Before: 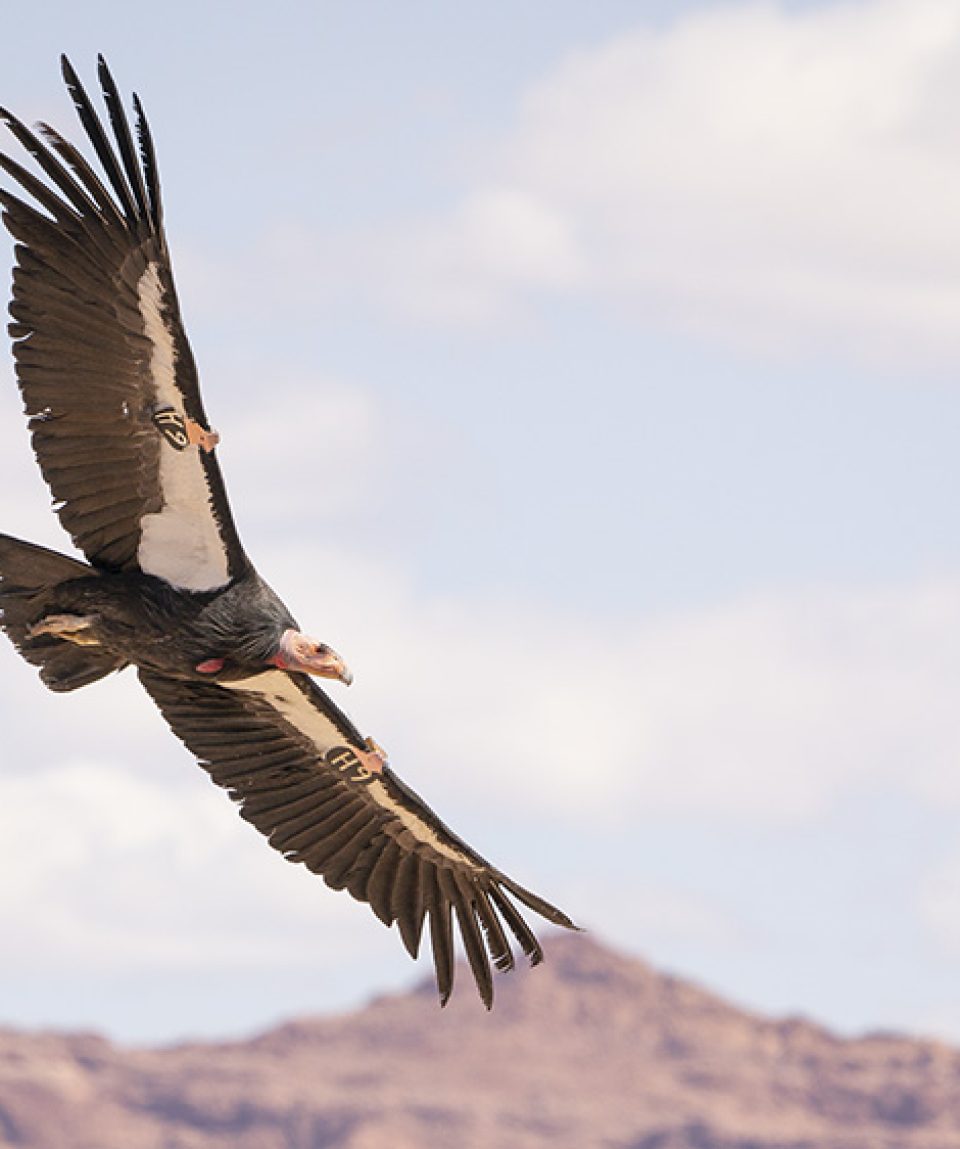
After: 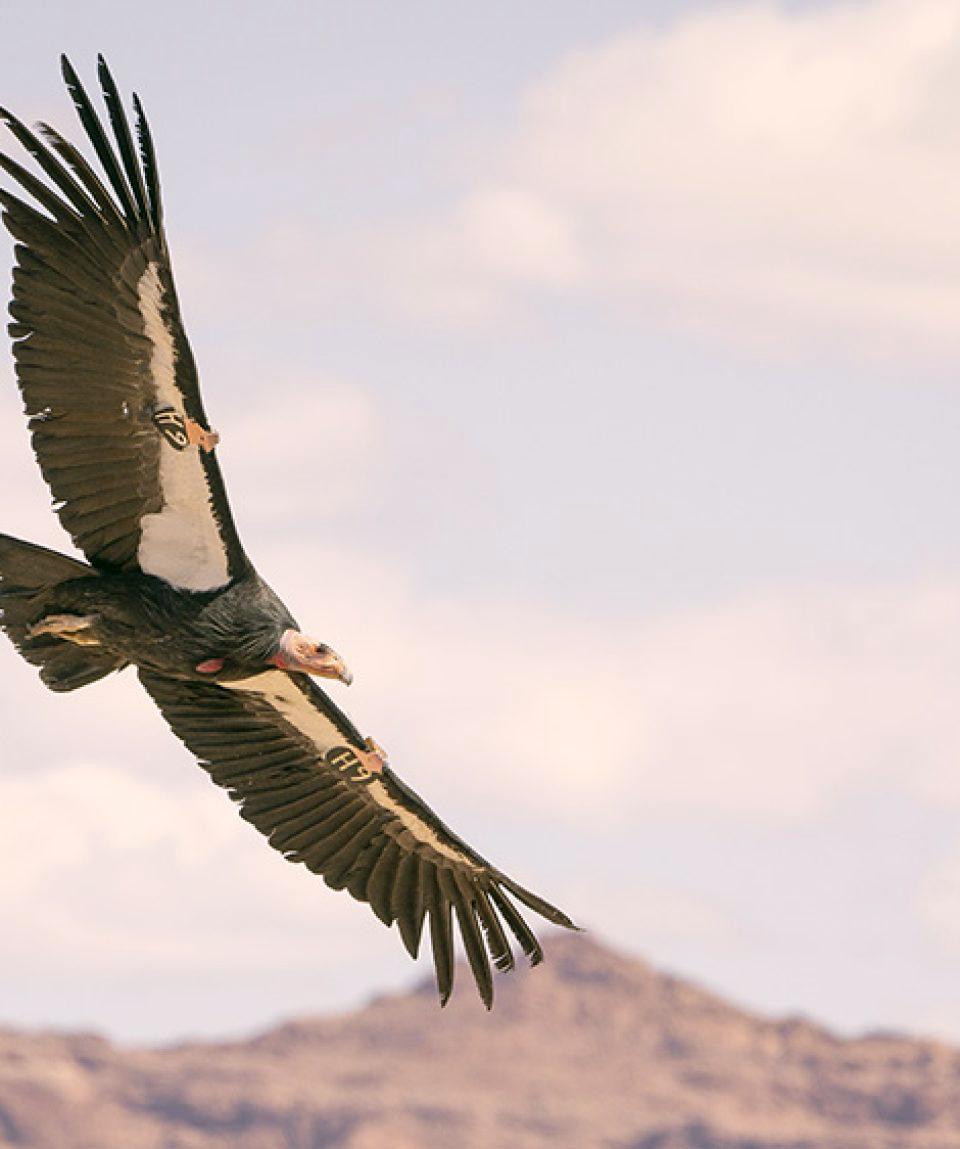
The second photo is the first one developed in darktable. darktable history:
color correction: highlights a* 4.59, highlights b* 4.97, shadows a* -8.05, shadows b* 4.69
